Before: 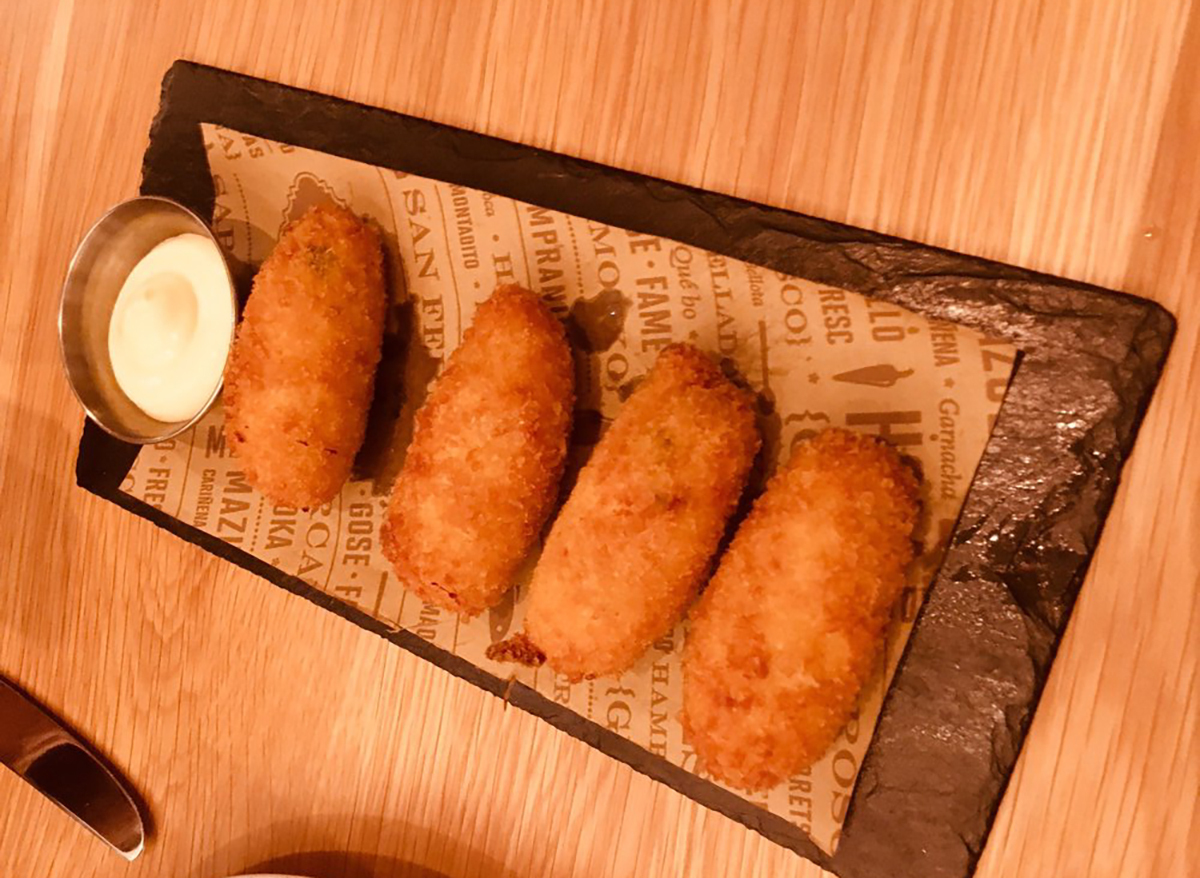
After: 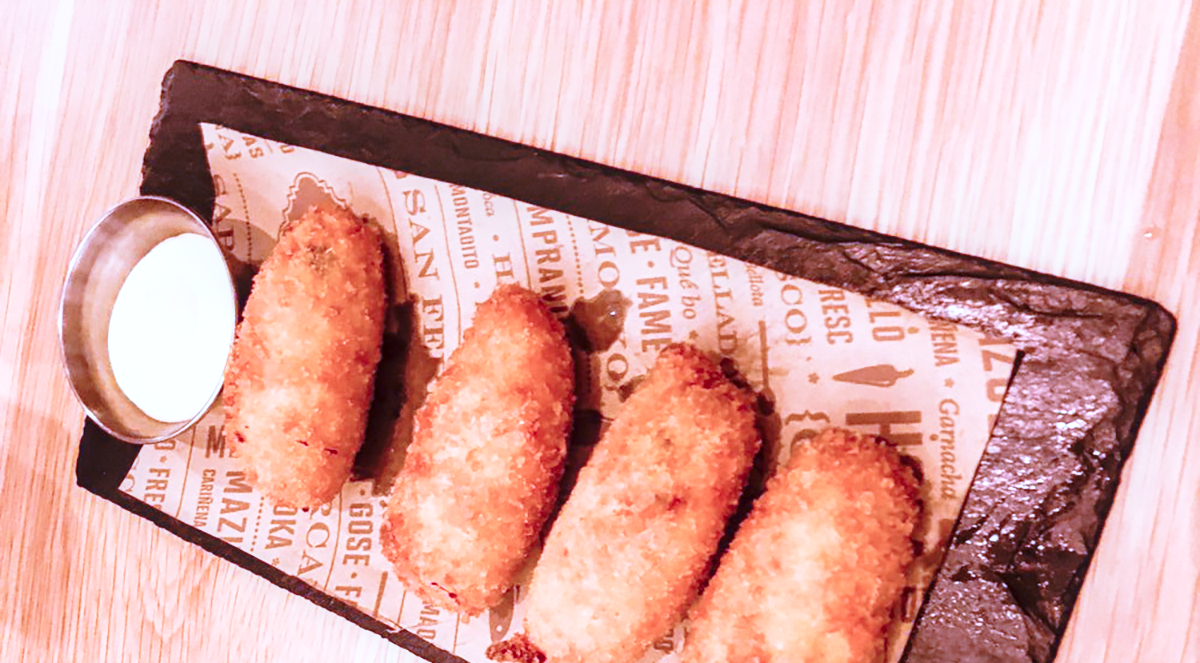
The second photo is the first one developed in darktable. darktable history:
local contrast: on, module defaults
base curve: curves: ch0 [(0, 0) (0.026, 0.03) (0.109, 0.232) (0.351, 0.748) (0.669, 0.968) (1, 1)], preserve colors none
crop: bottom 24.428%
color calibration: illuminant custom, x 0.461, y 0.428, temperature 2628.17 K
